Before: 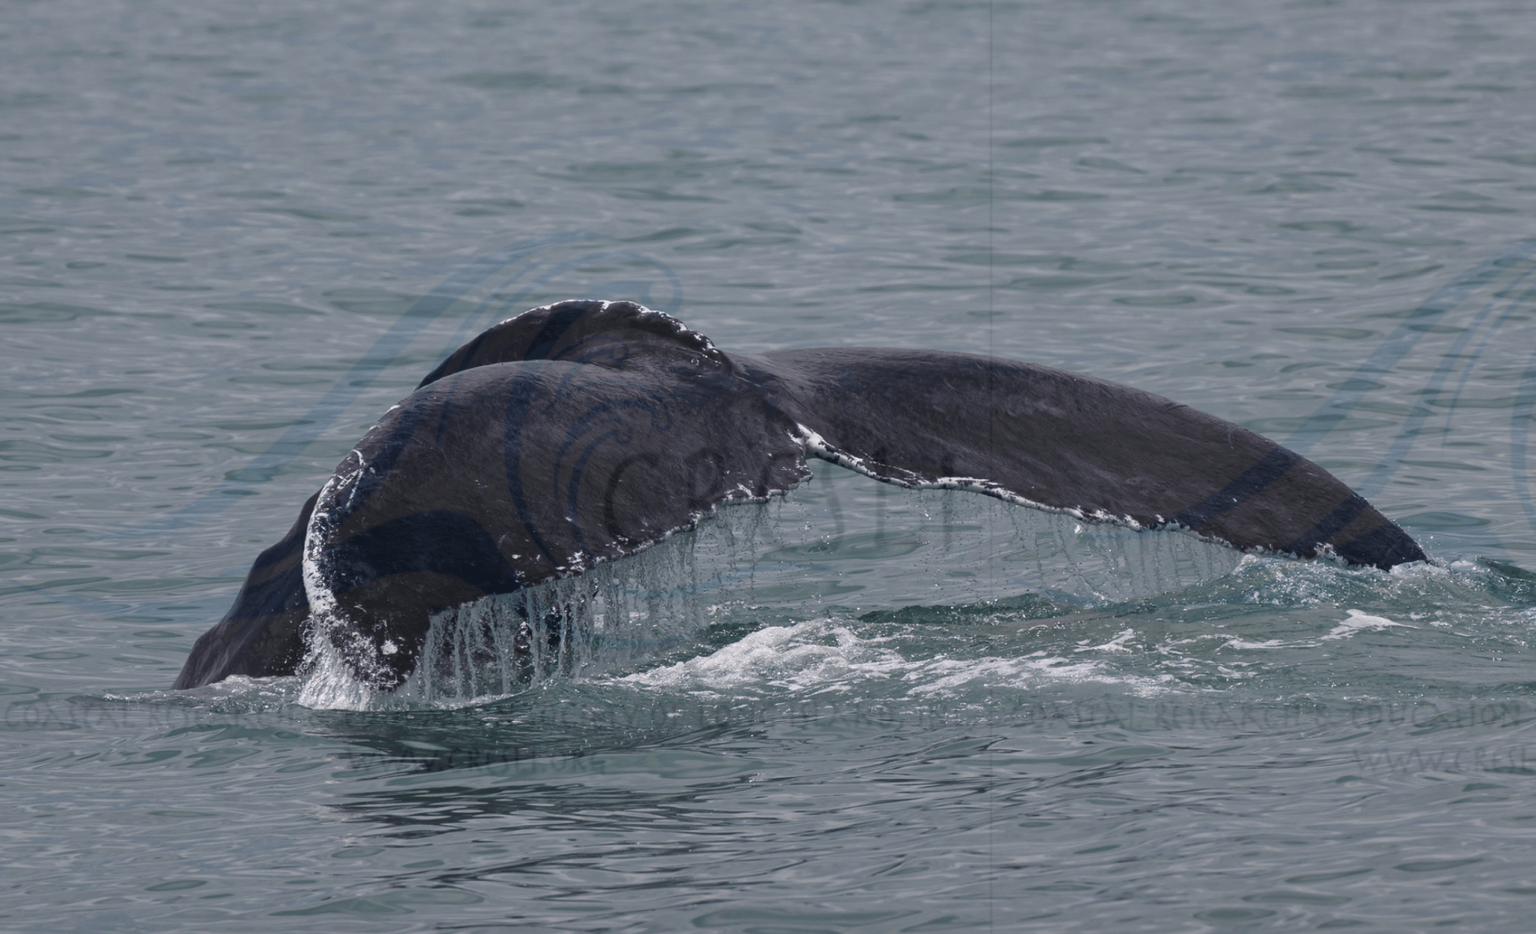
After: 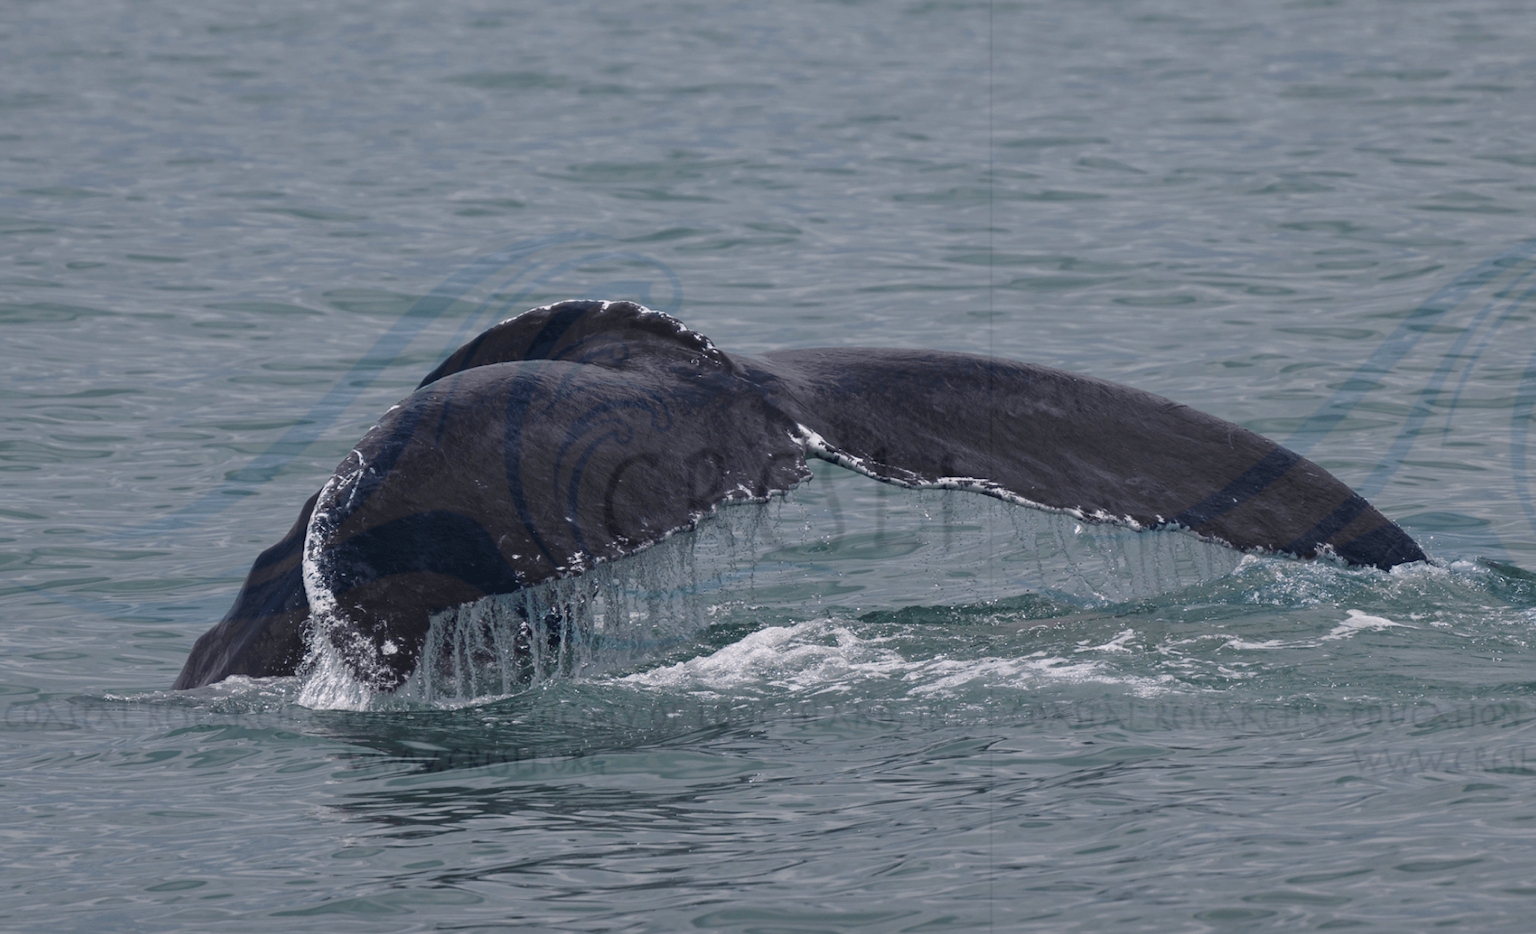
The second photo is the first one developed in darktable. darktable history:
color correction: highlights b* -0.029, saturation 1.13
